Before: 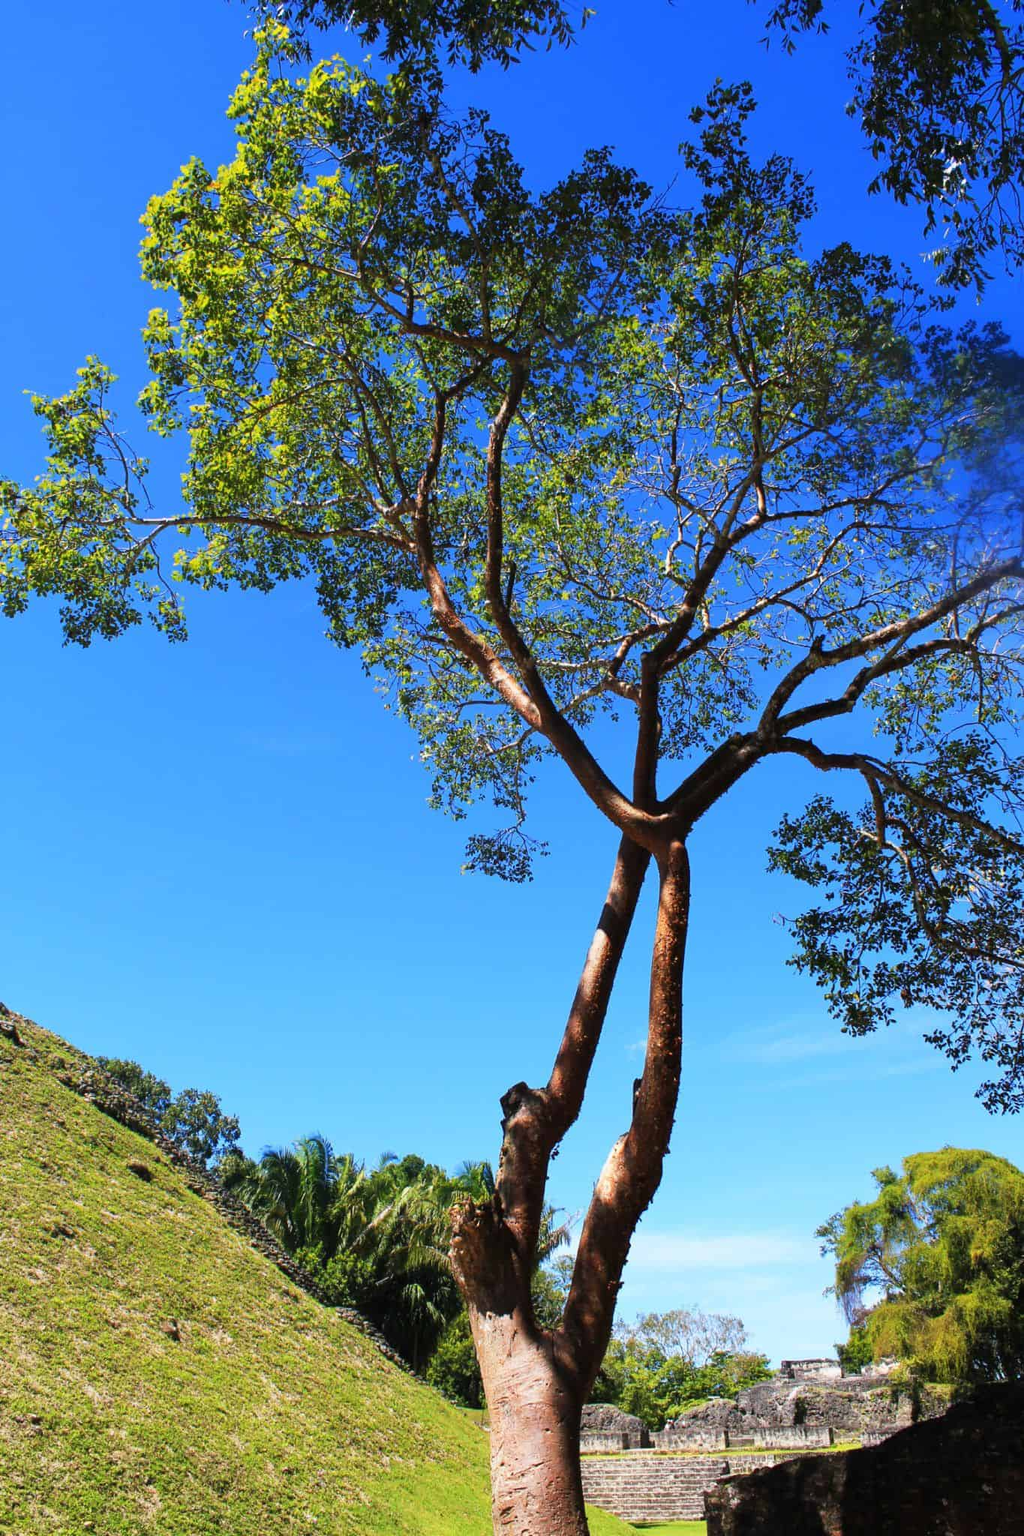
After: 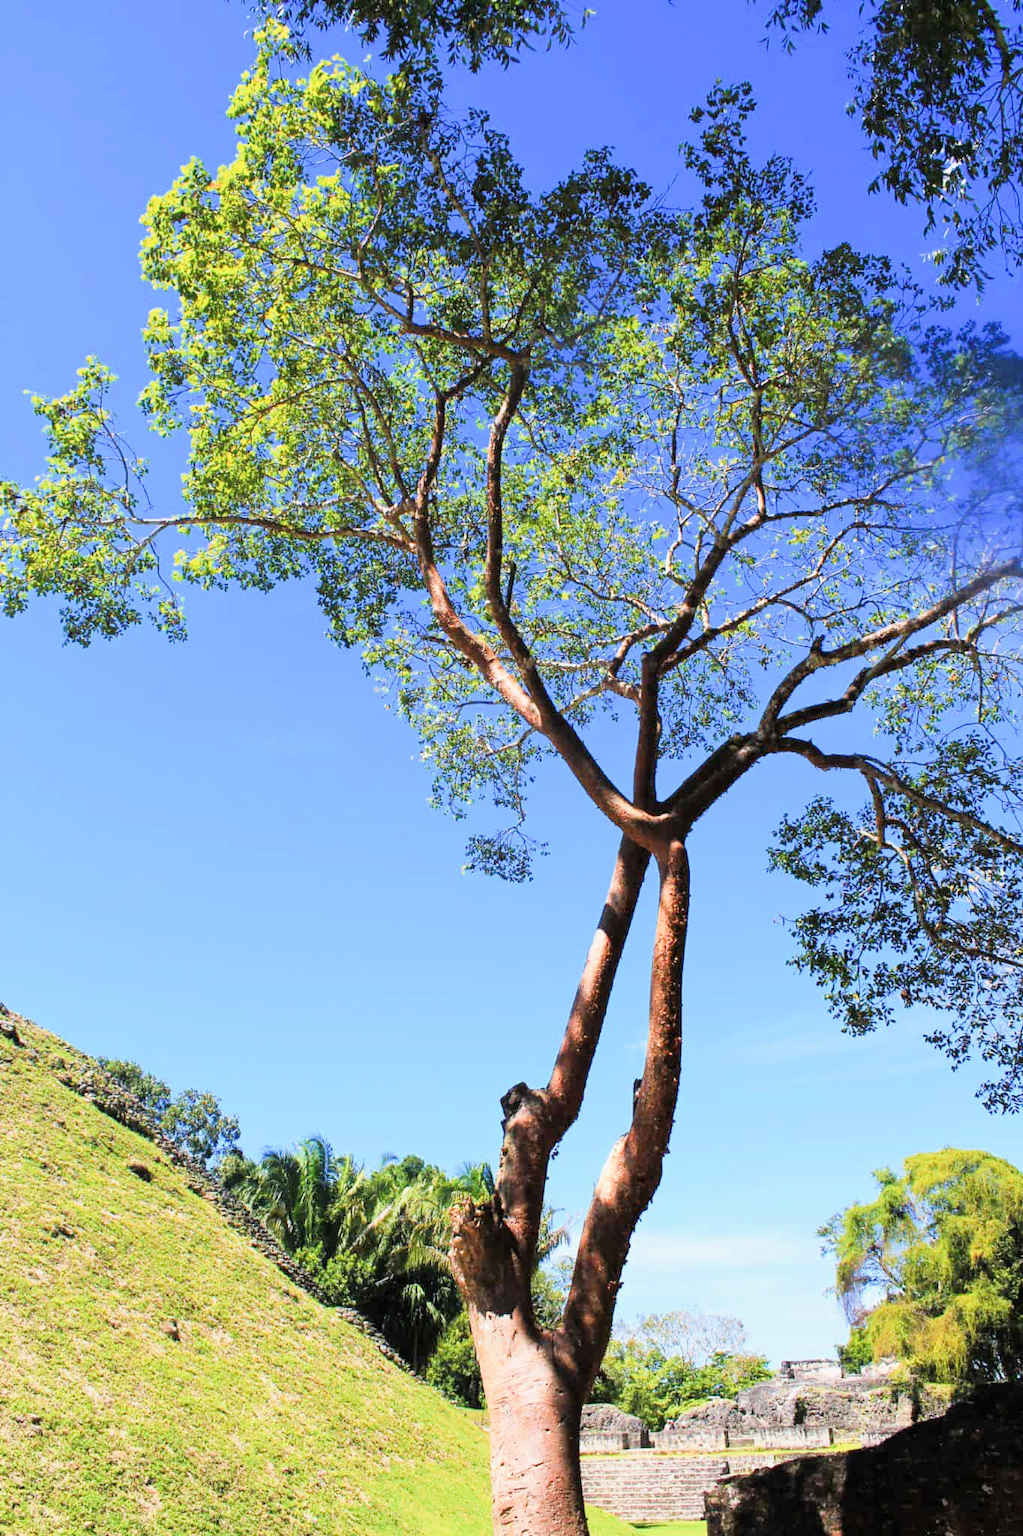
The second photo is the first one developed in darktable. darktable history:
filmic rgb: black relative exposure -7.65 EV, white relative exposure 4.56 EV, hardness 3.61
exposure: black level correction 0, exposure 1.463 EV, compensate highlight preservation false
